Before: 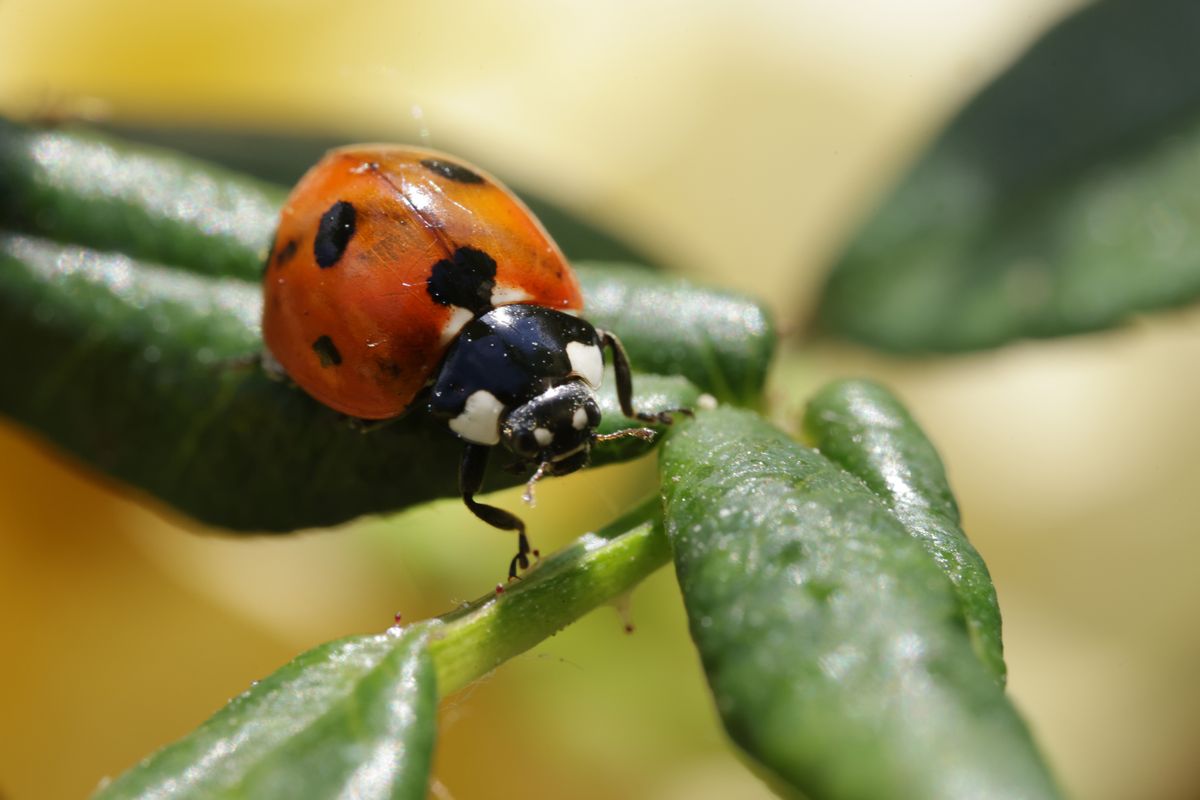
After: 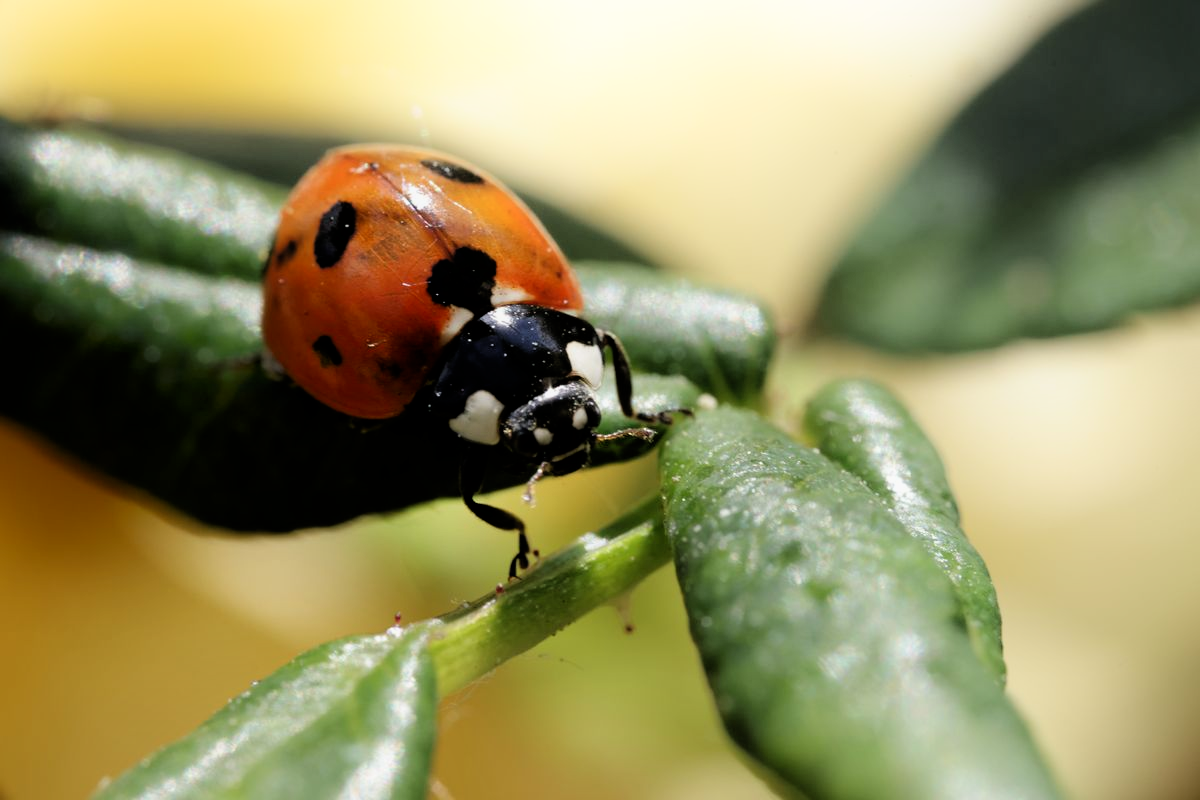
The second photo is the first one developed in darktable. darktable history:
filmic rgb: black relative exposure -4.93 EV, white relative exposure 2.84 EV, hardness 3.72
shadows and highlights: shadows -54.3, highlights 86.09, soften with gaussian
